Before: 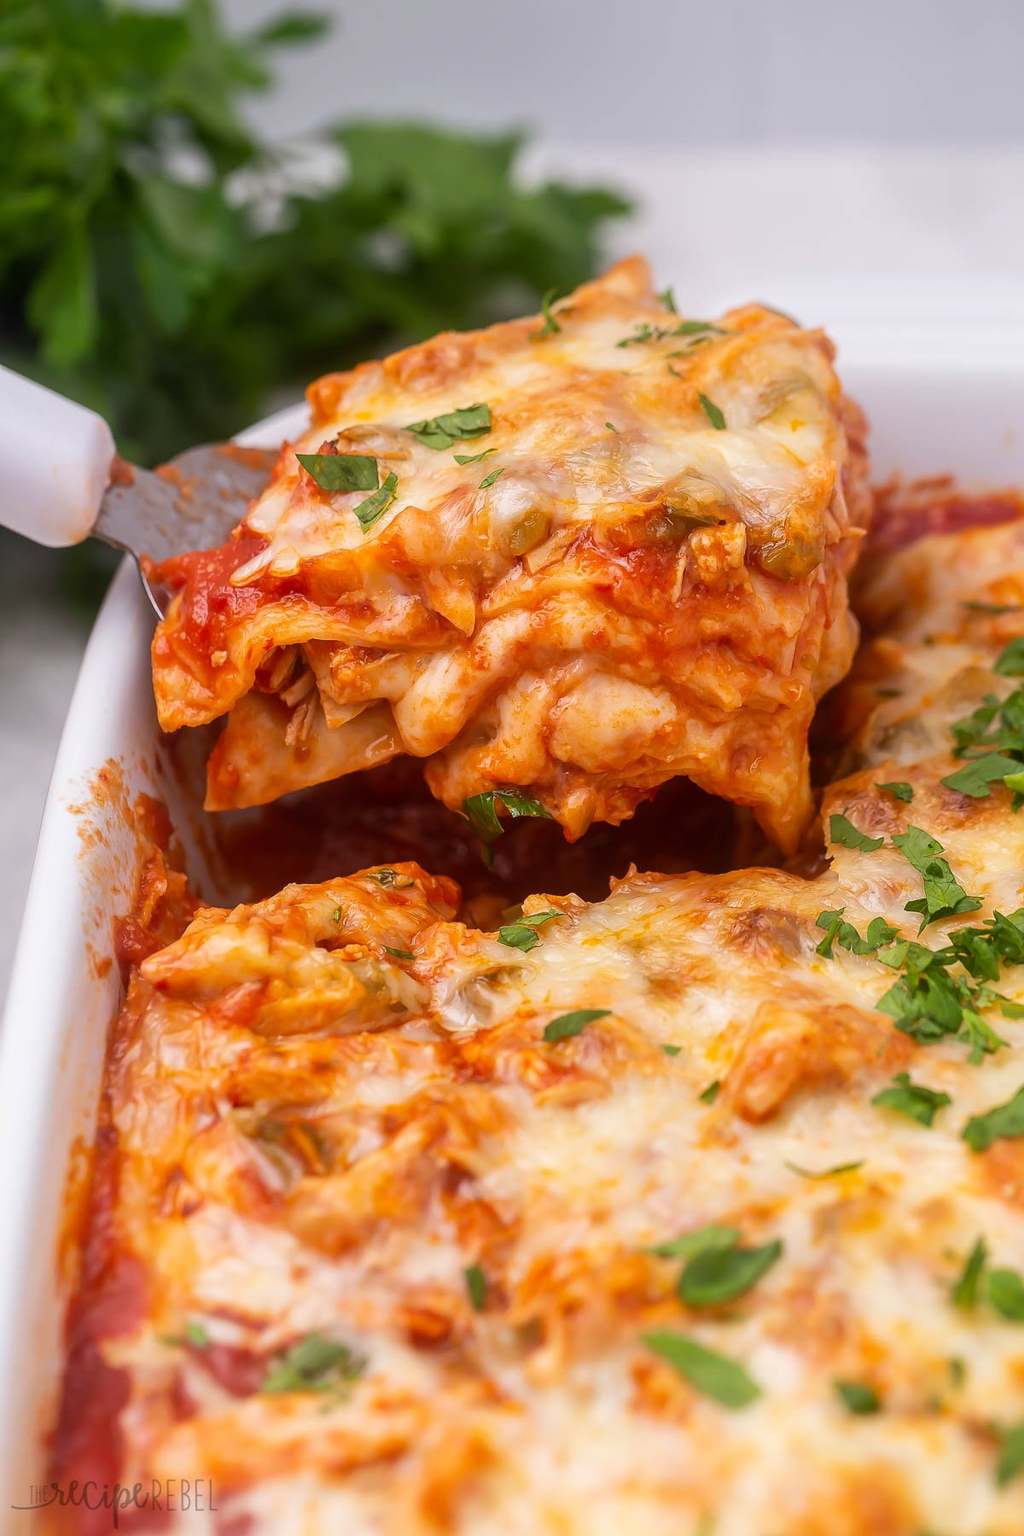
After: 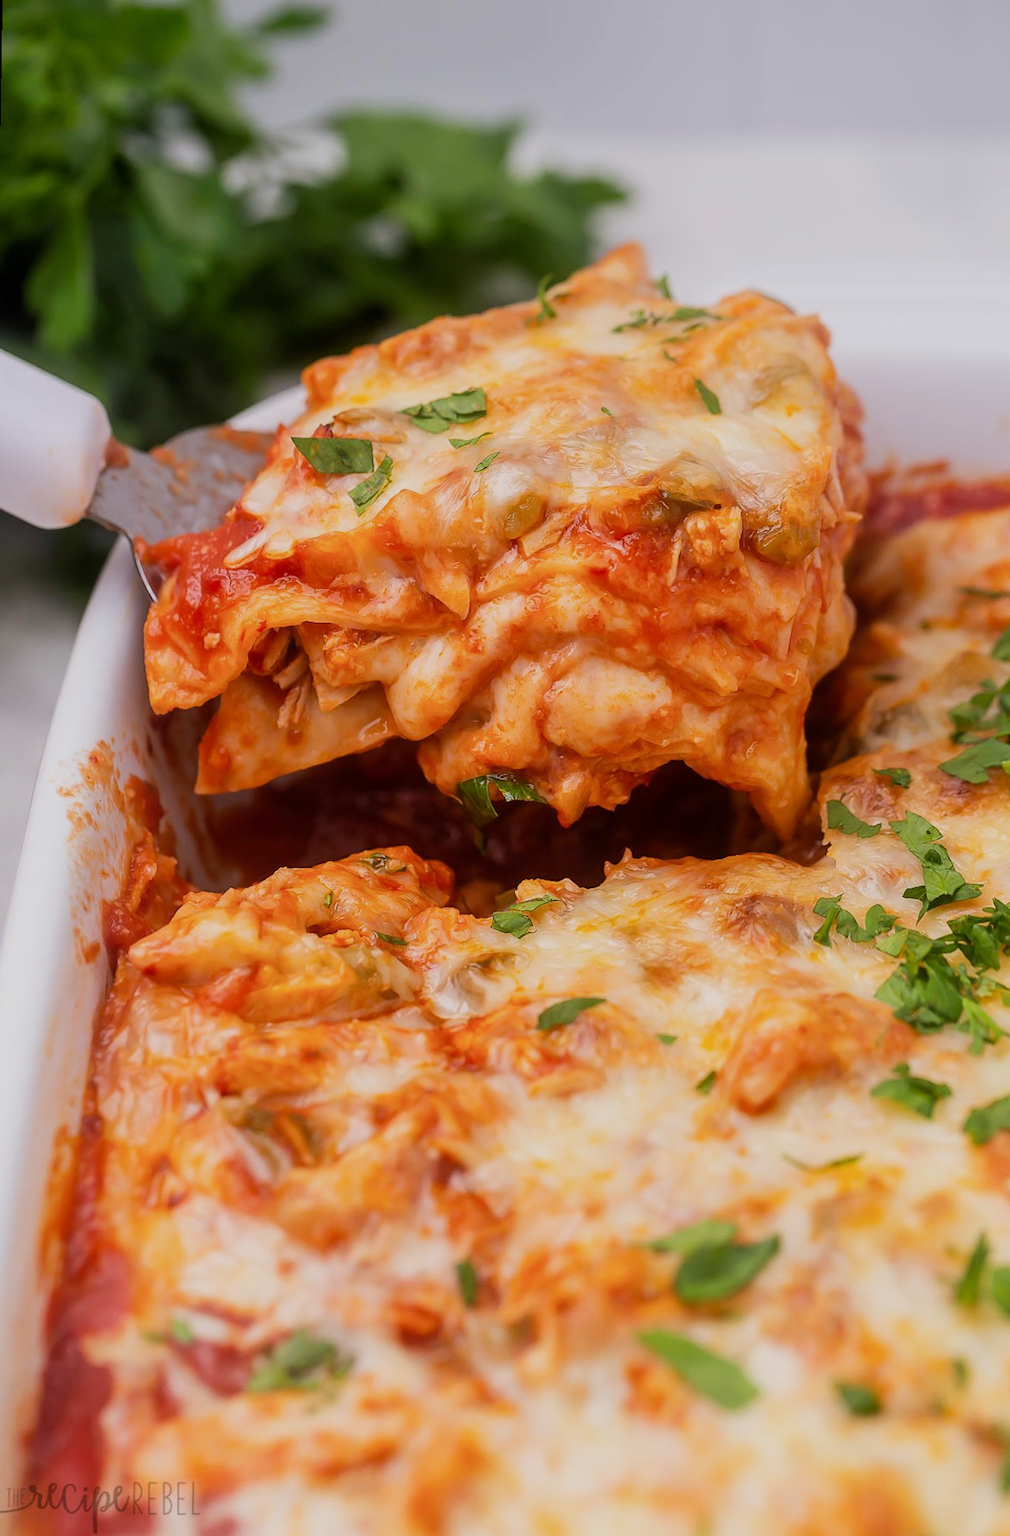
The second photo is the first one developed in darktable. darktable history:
filmic rgb: white relative exposure 3.8 EV, hardness 4.35
rotate and perspective: rotation 0.226°, lens shift (vertical) -0.042, crop left 0.023, crop right 0.982, crop top 0.006, crop bottom 0.994
